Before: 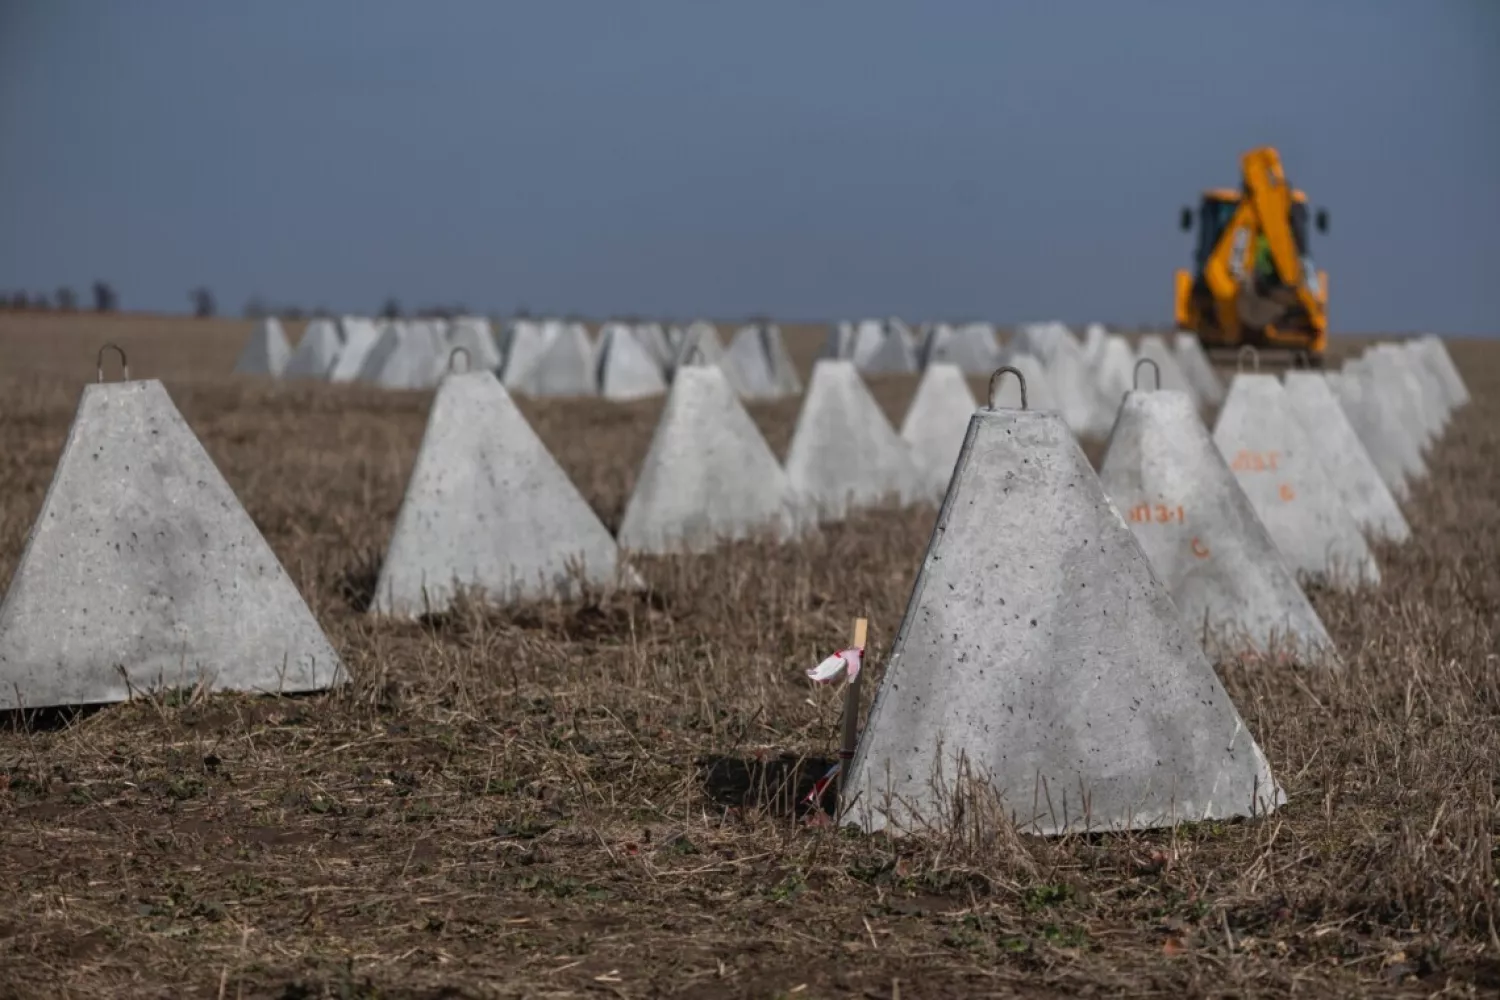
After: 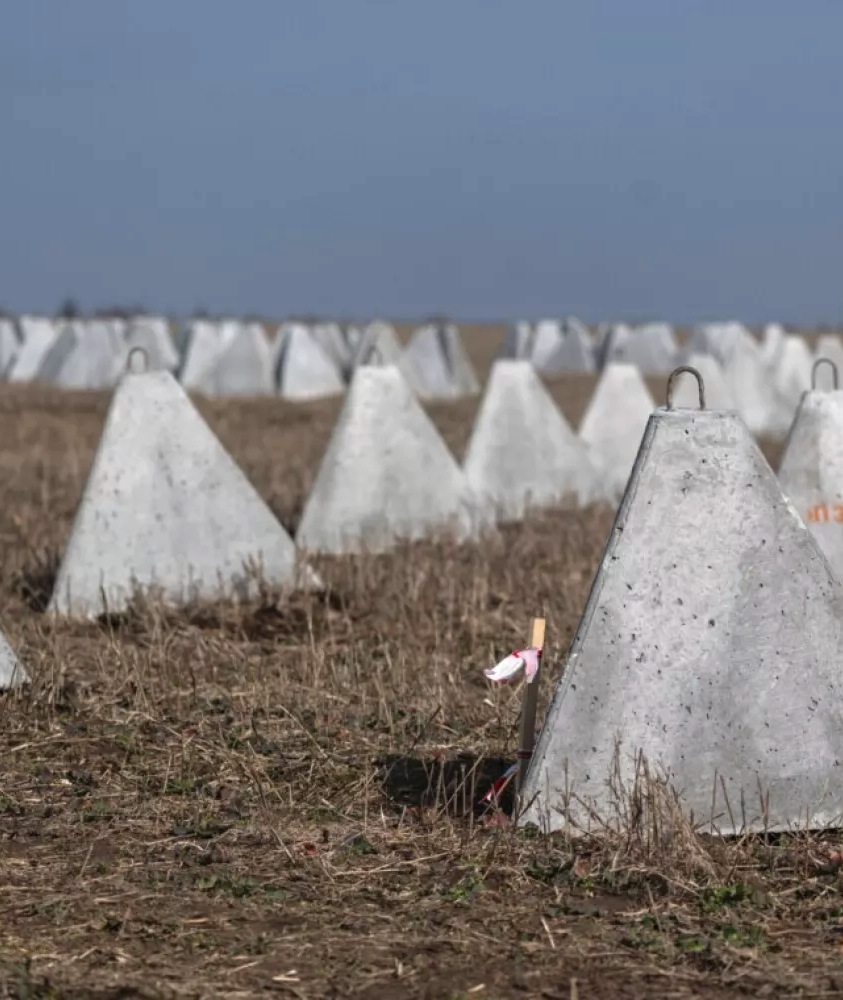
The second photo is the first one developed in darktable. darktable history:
exposure: exposure 0.493 EV, compensate highlight preservation false
crop: left 21.496%, right 22.254%
